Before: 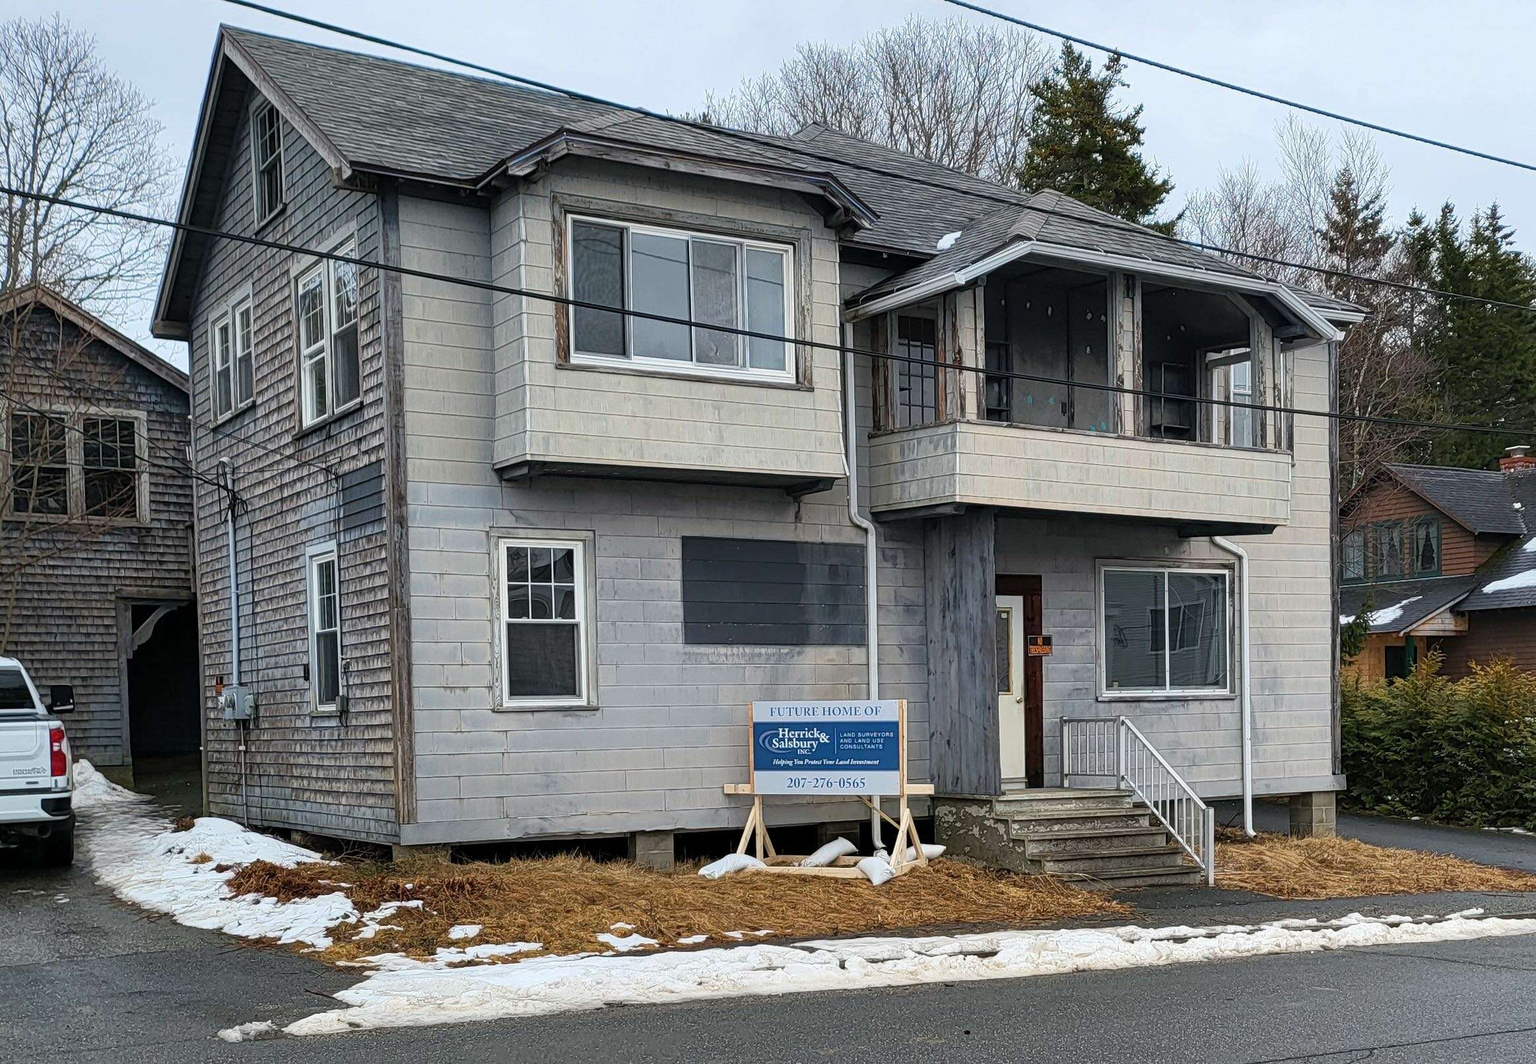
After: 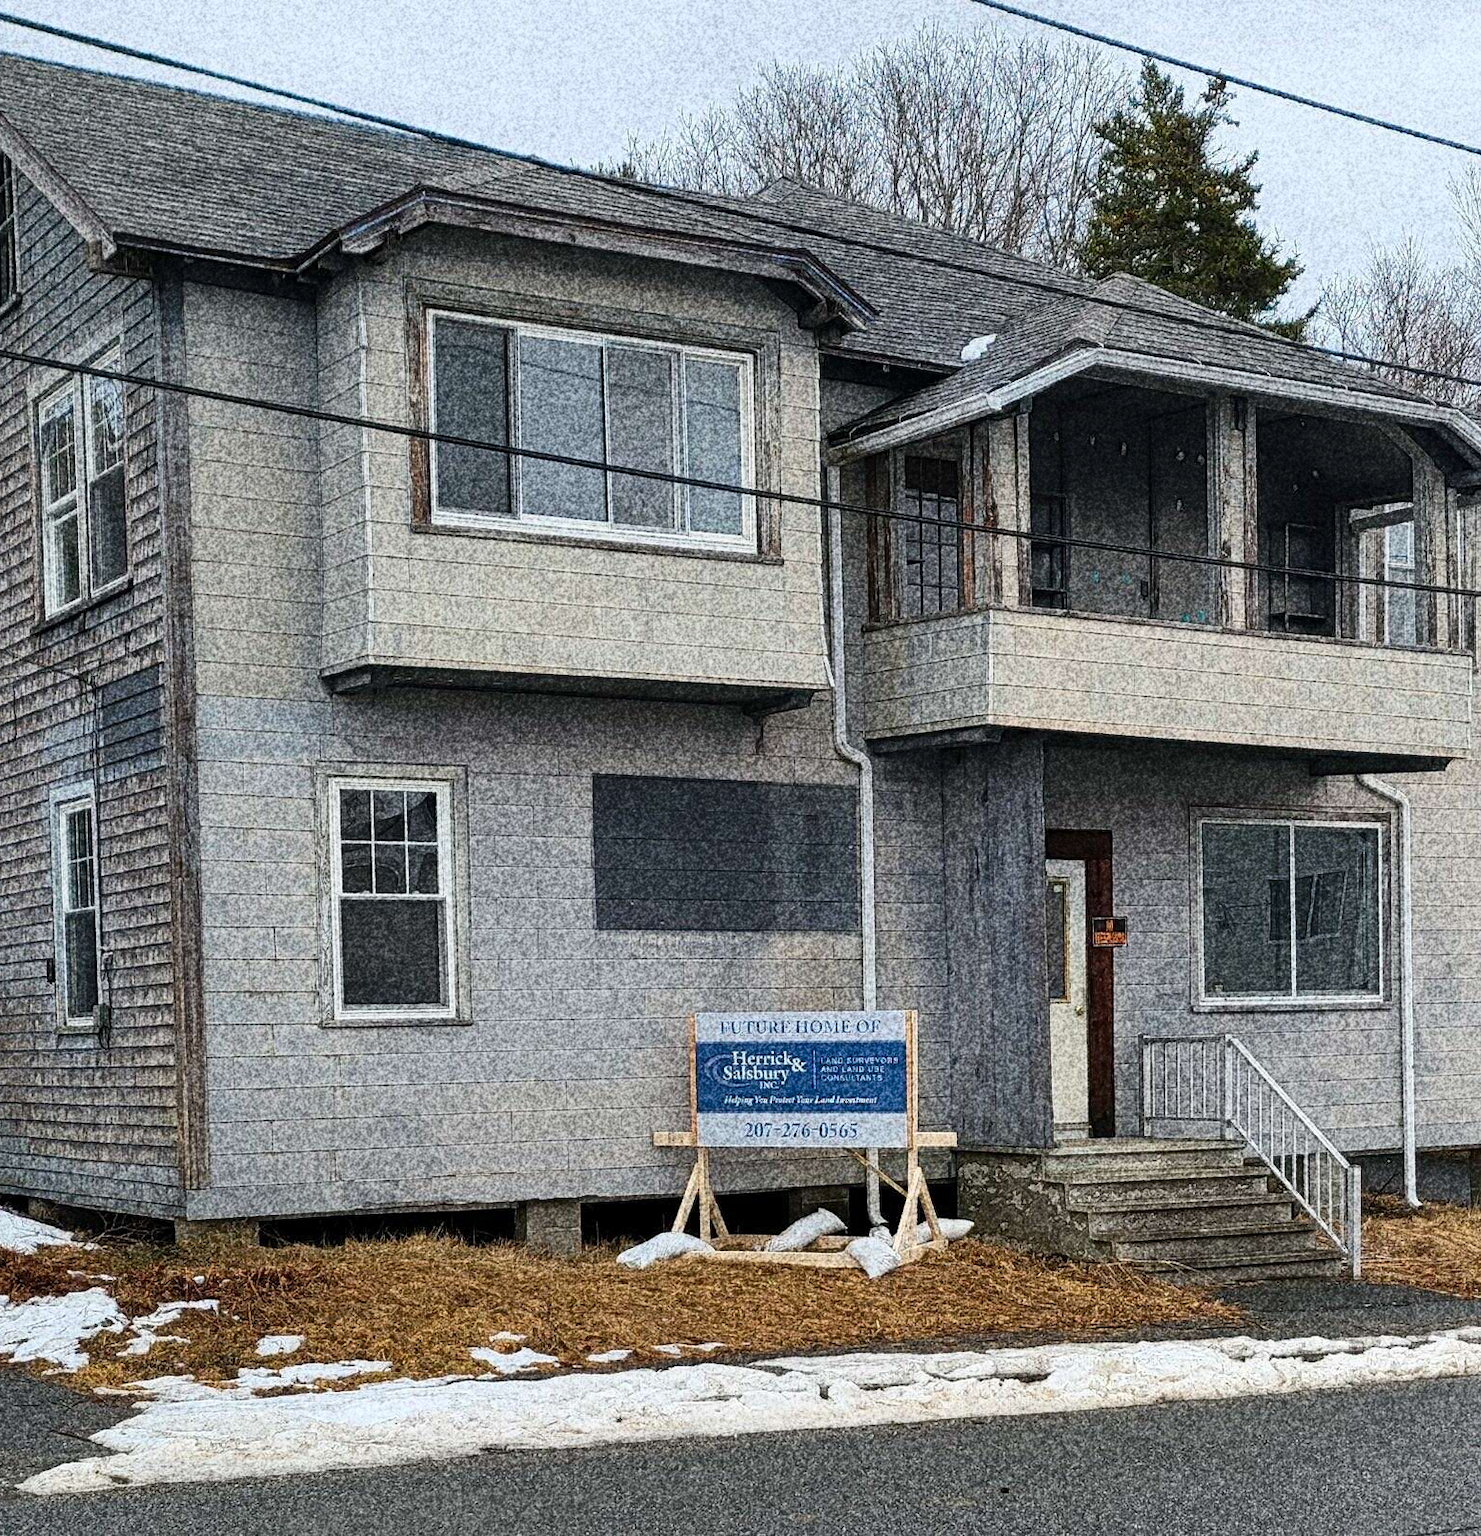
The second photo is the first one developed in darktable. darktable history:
crop and rotate: left 17.732%, right 15.423%
grain: coarseness 30.02 ISO, strength 100%
